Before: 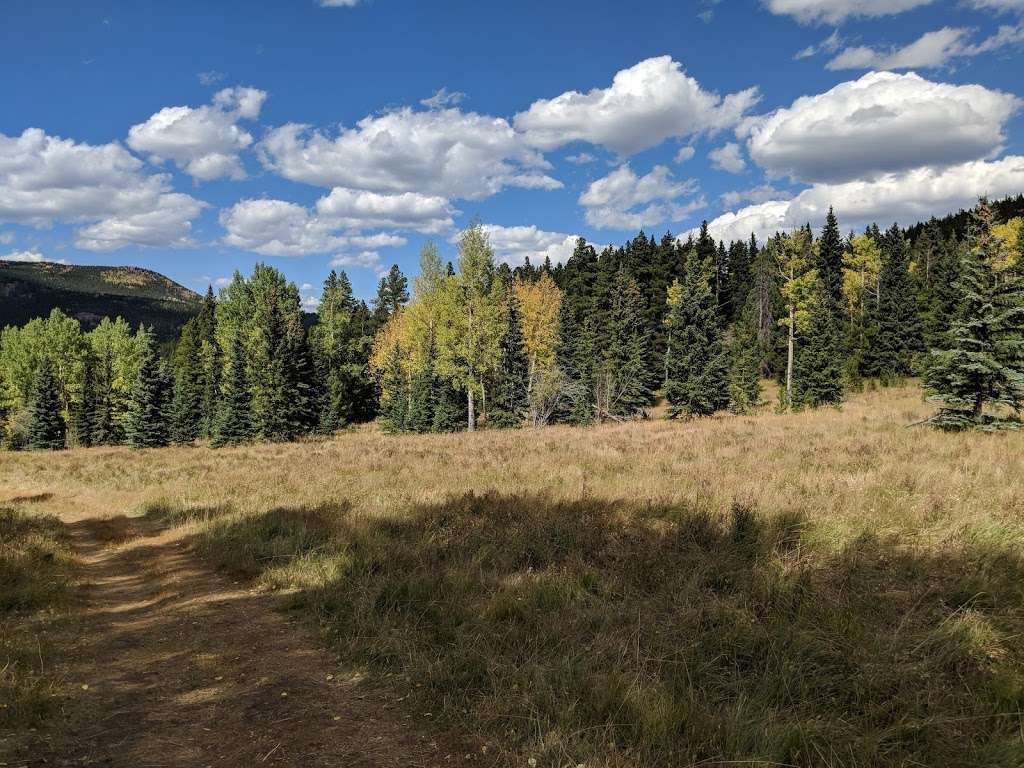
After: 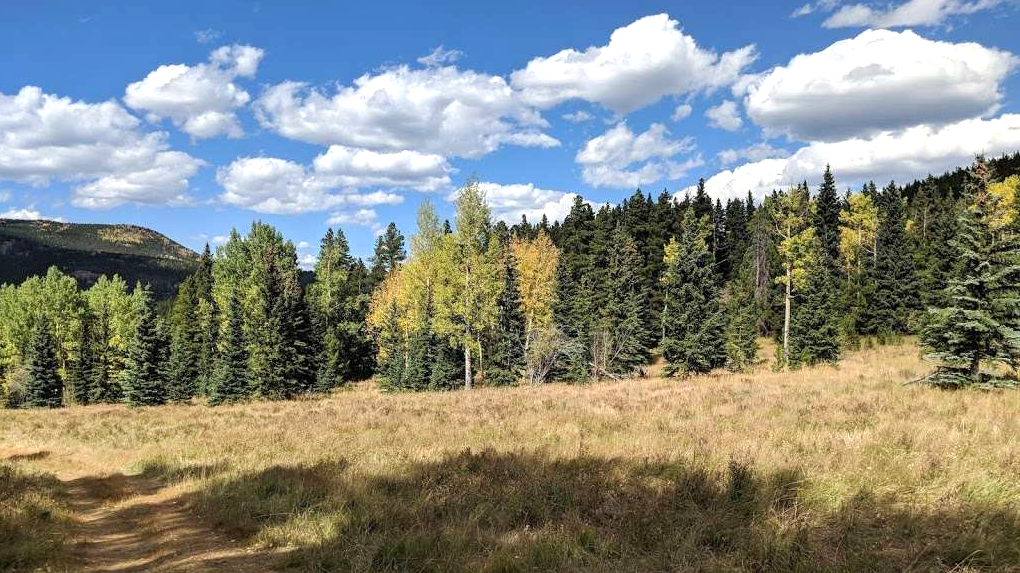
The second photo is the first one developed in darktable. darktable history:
exposure: exposure 0.554 EV, compensate exposure bias true, compensate highlight preservation false
crop: left 0.323%, top 5.469%, bottom 19.884%
